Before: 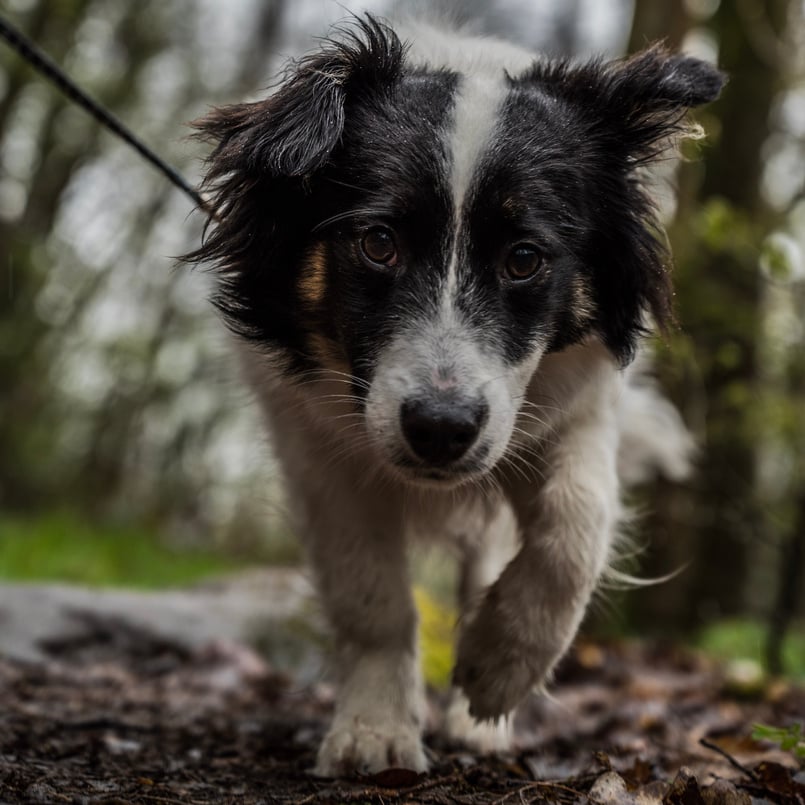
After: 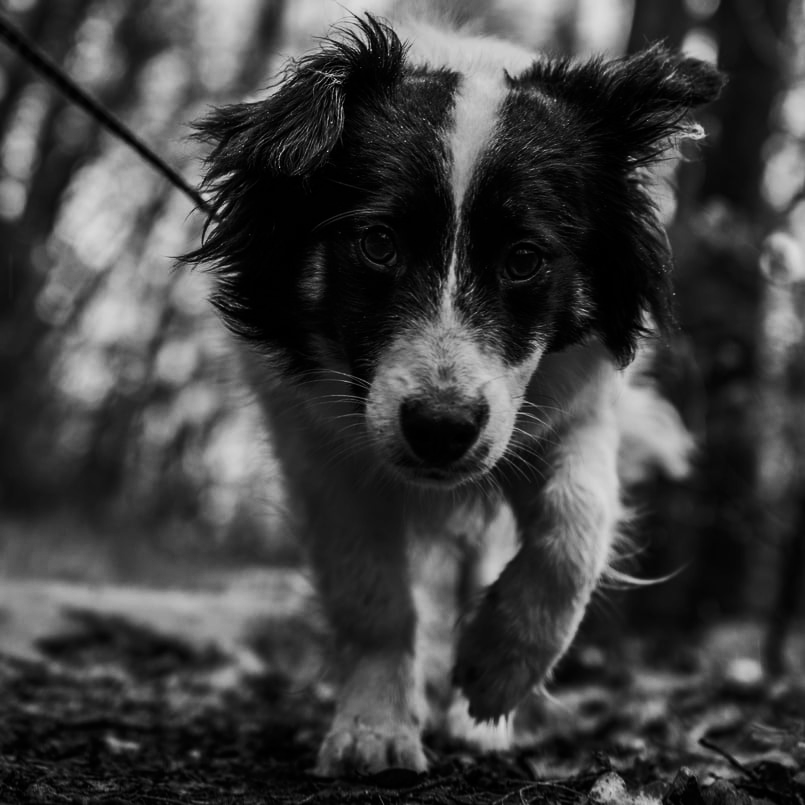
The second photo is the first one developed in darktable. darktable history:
monochrome: a -71.75, b 75.82
contrast brightness saturation: contrast 0.28
